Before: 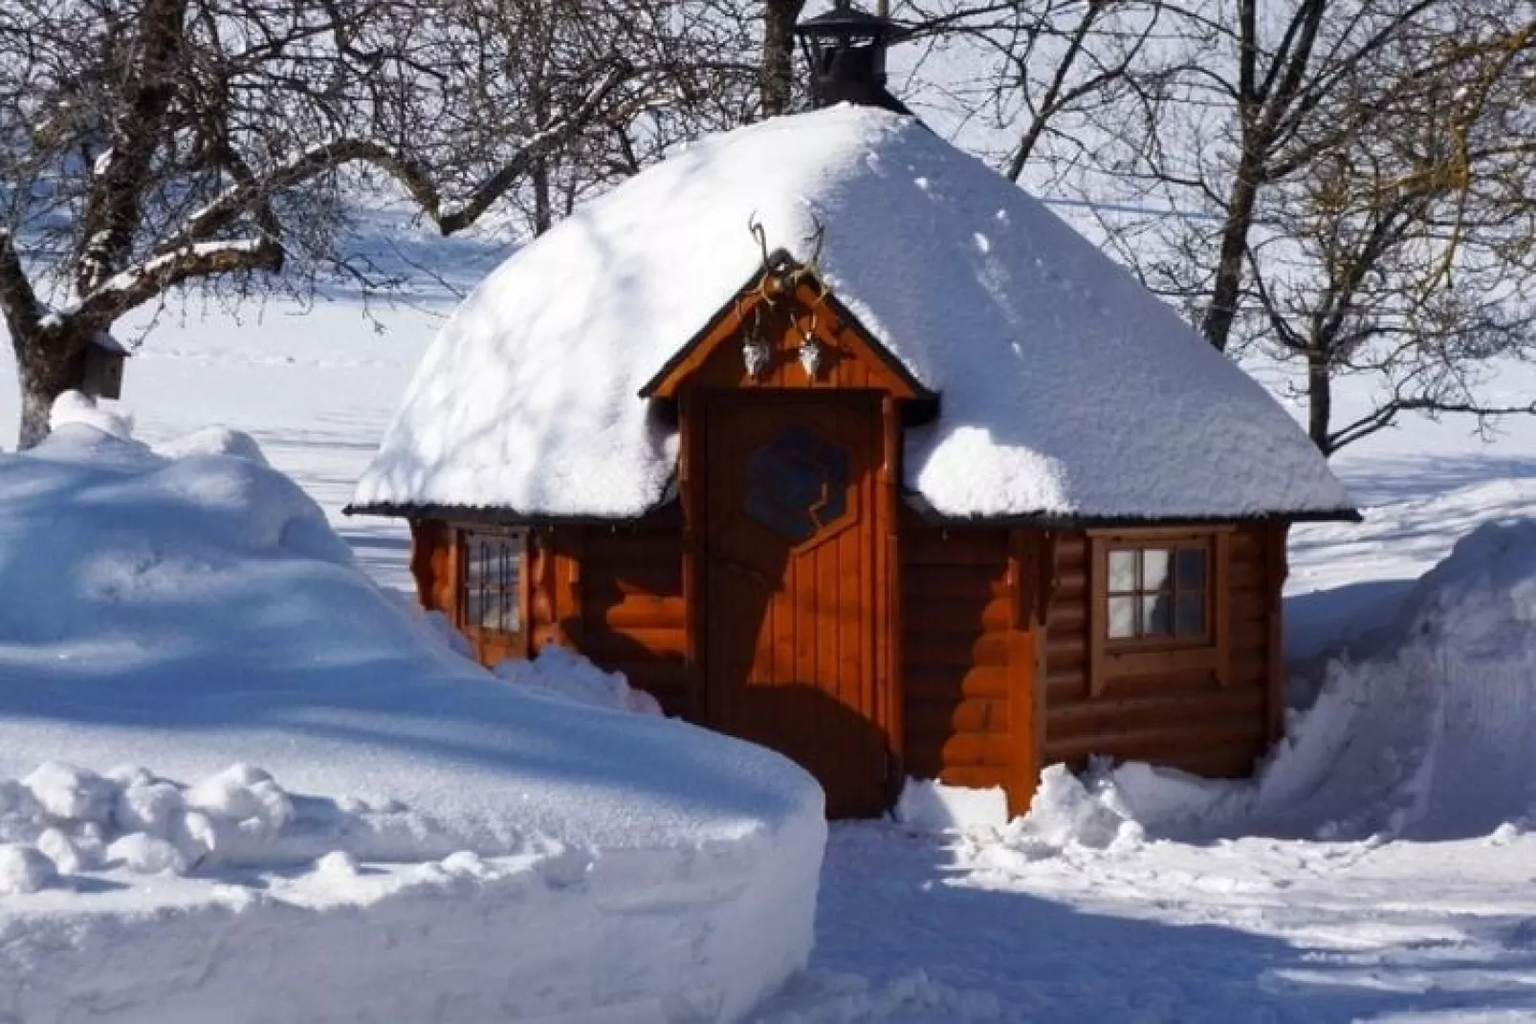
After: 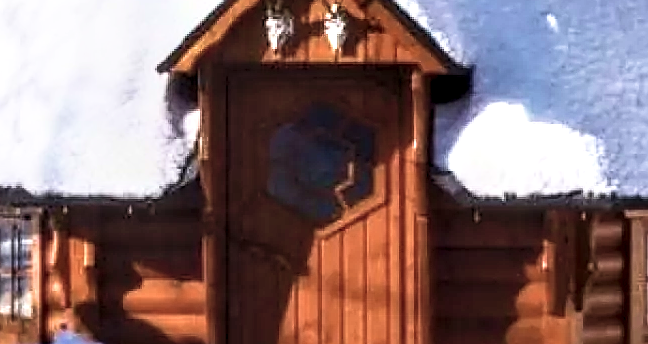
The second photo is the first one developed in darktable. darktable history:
crop: left 31.861%, top 32.059%, right 27.739%, bottom 35.736%
velvia: strength 44.89%
contrast brightness saturation: contrast 0.375, brightness 0.531
local contrast: highlights 18%, detail 185%
haze removal: strength -0.091, compatibility mode true, adaptive false
sharpen: radius 1.934
